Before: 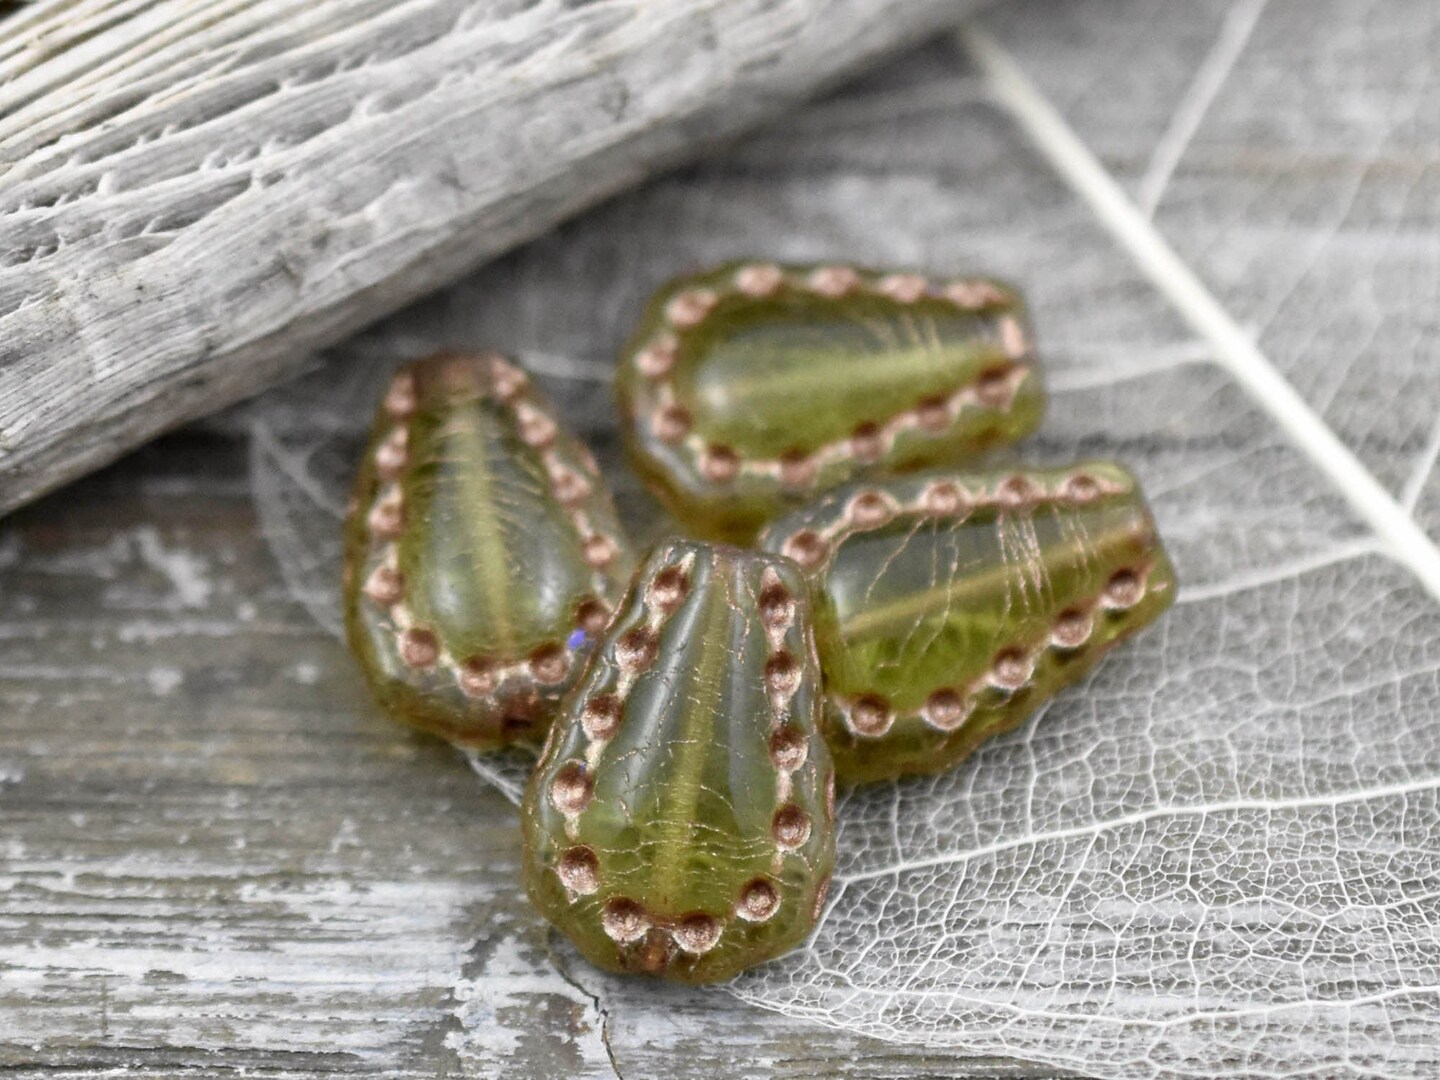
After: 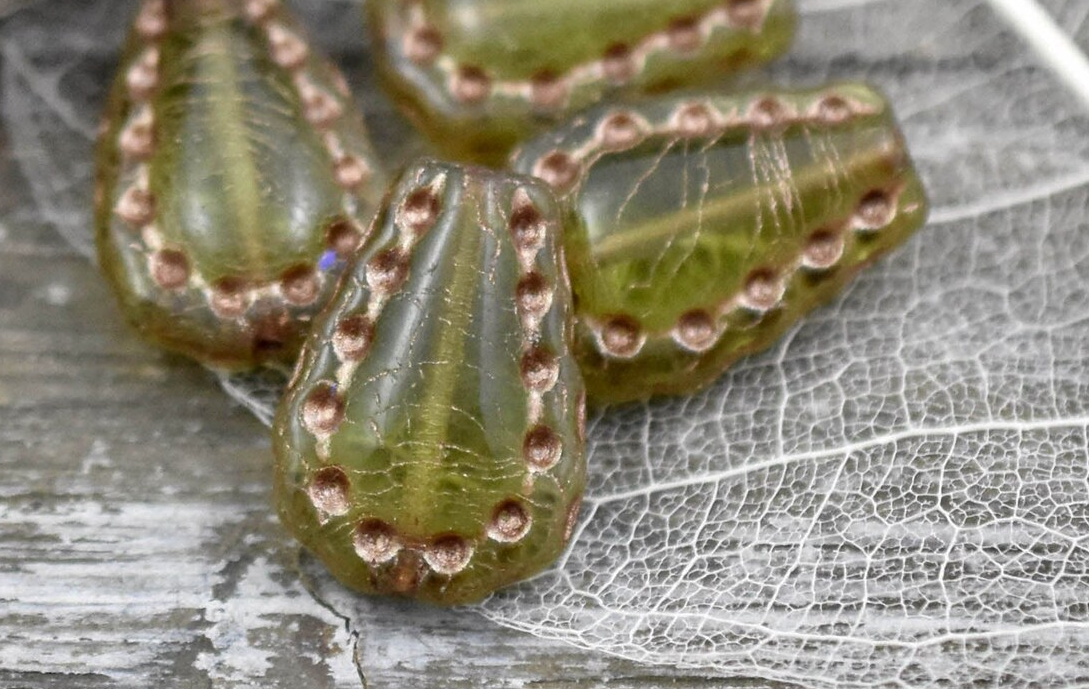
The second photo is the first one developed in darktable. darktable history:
shadows and highlights: soften with gaussian
crop and rotate: left 17.299%, top 35.115%, right 7.015%, bottom 1.024%
